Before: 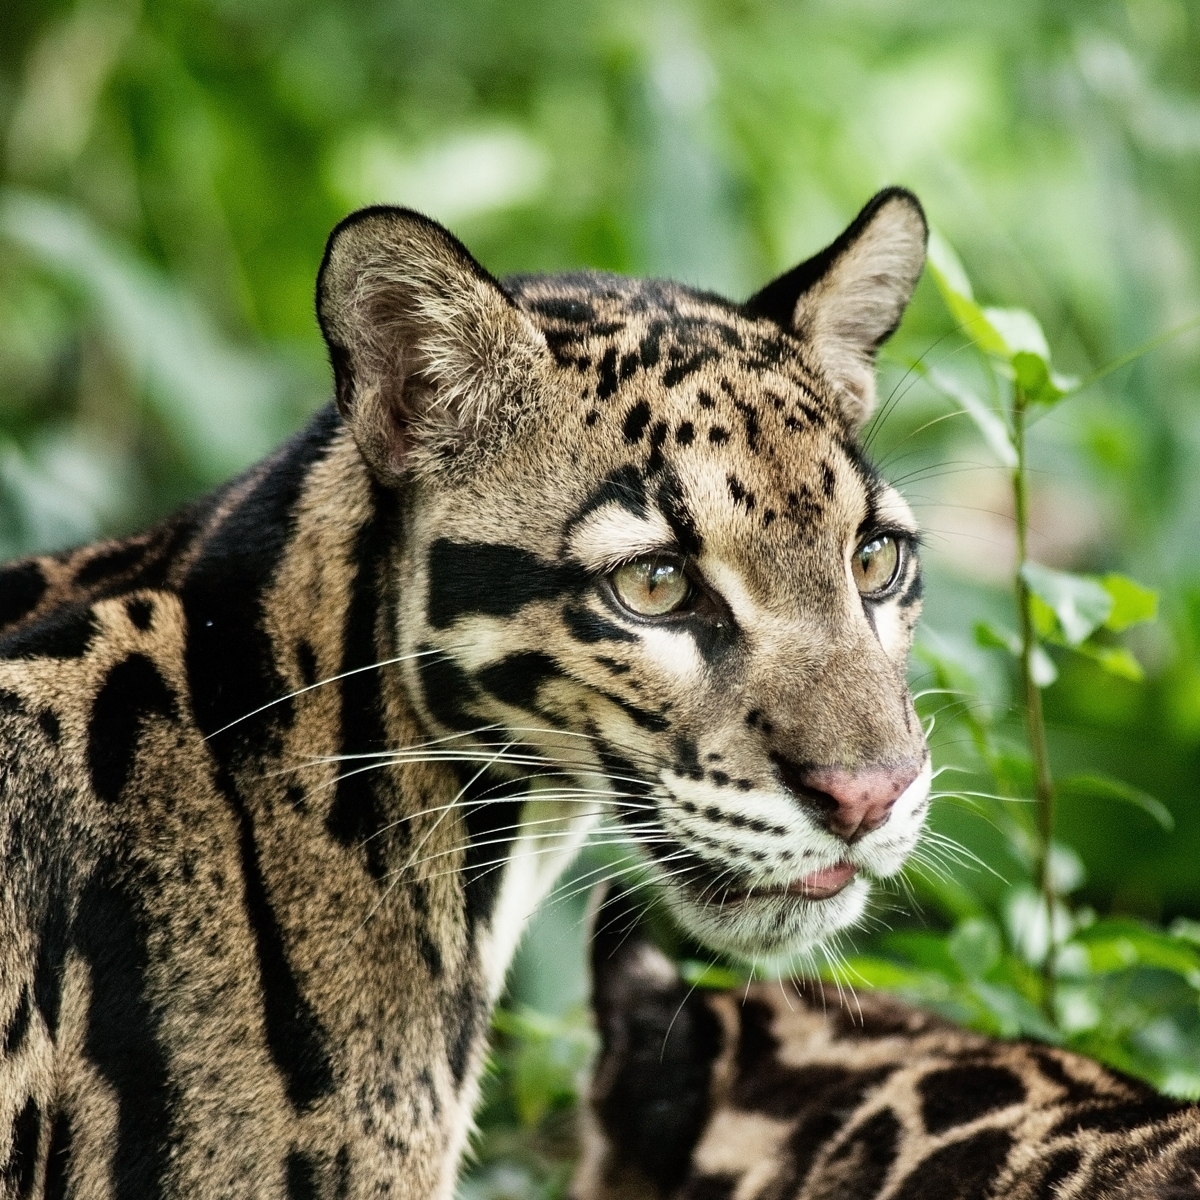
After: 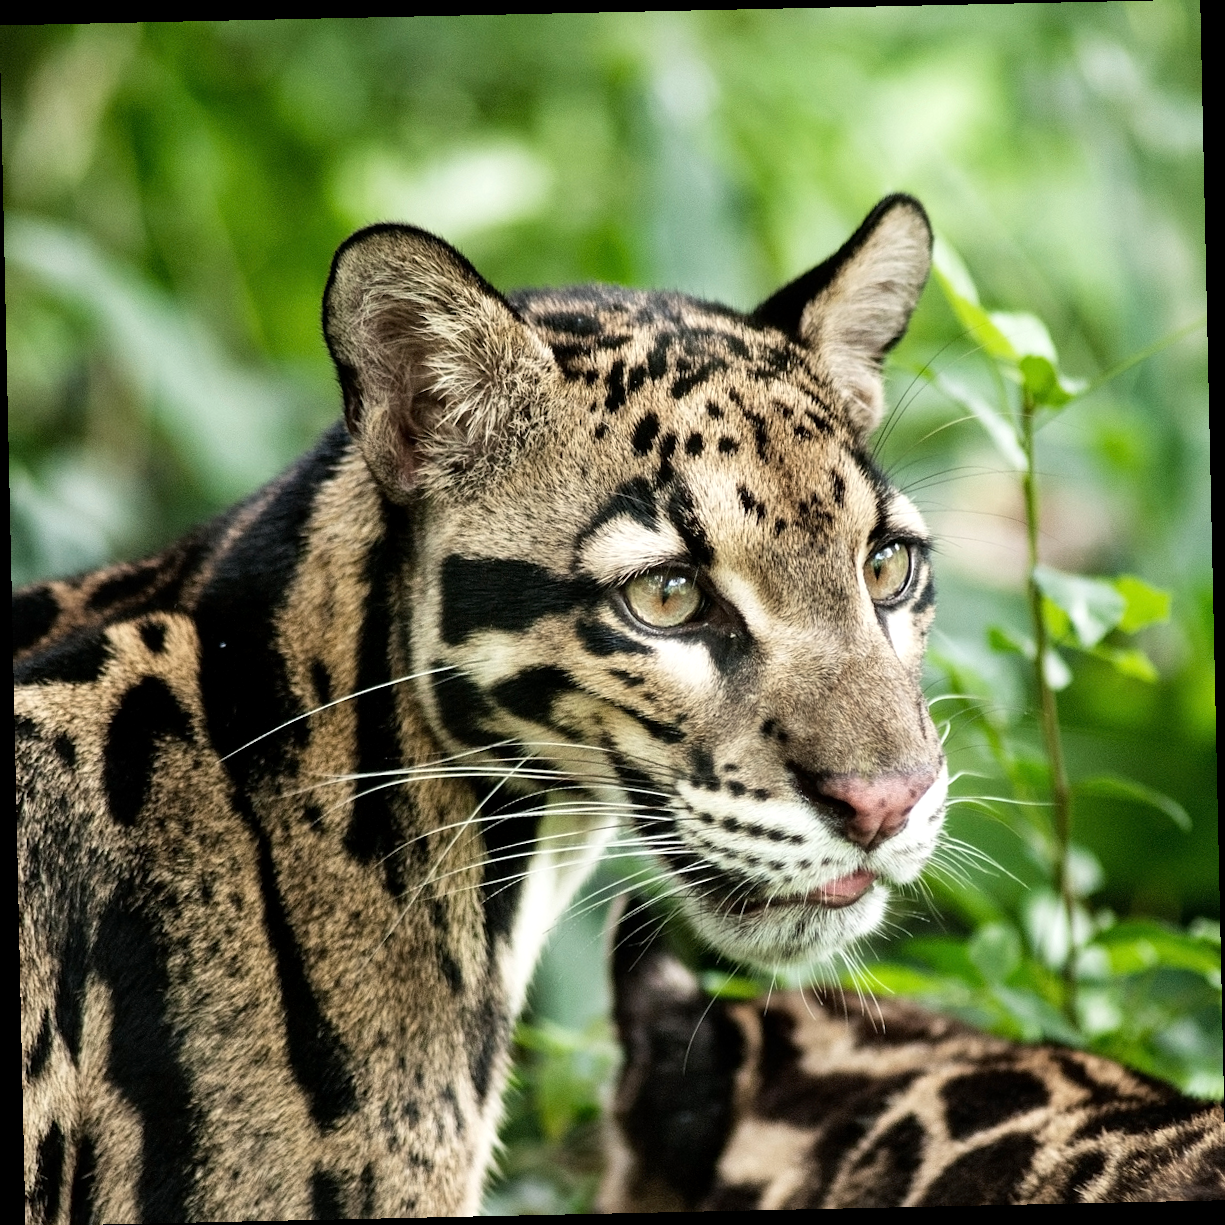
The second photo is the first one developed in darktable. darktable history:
rotate and perspective: rotation -1.24°, automatic cropping off
exposure: black level correction 0.001, exposure 0.191 EV, compensate highlight preservation false
